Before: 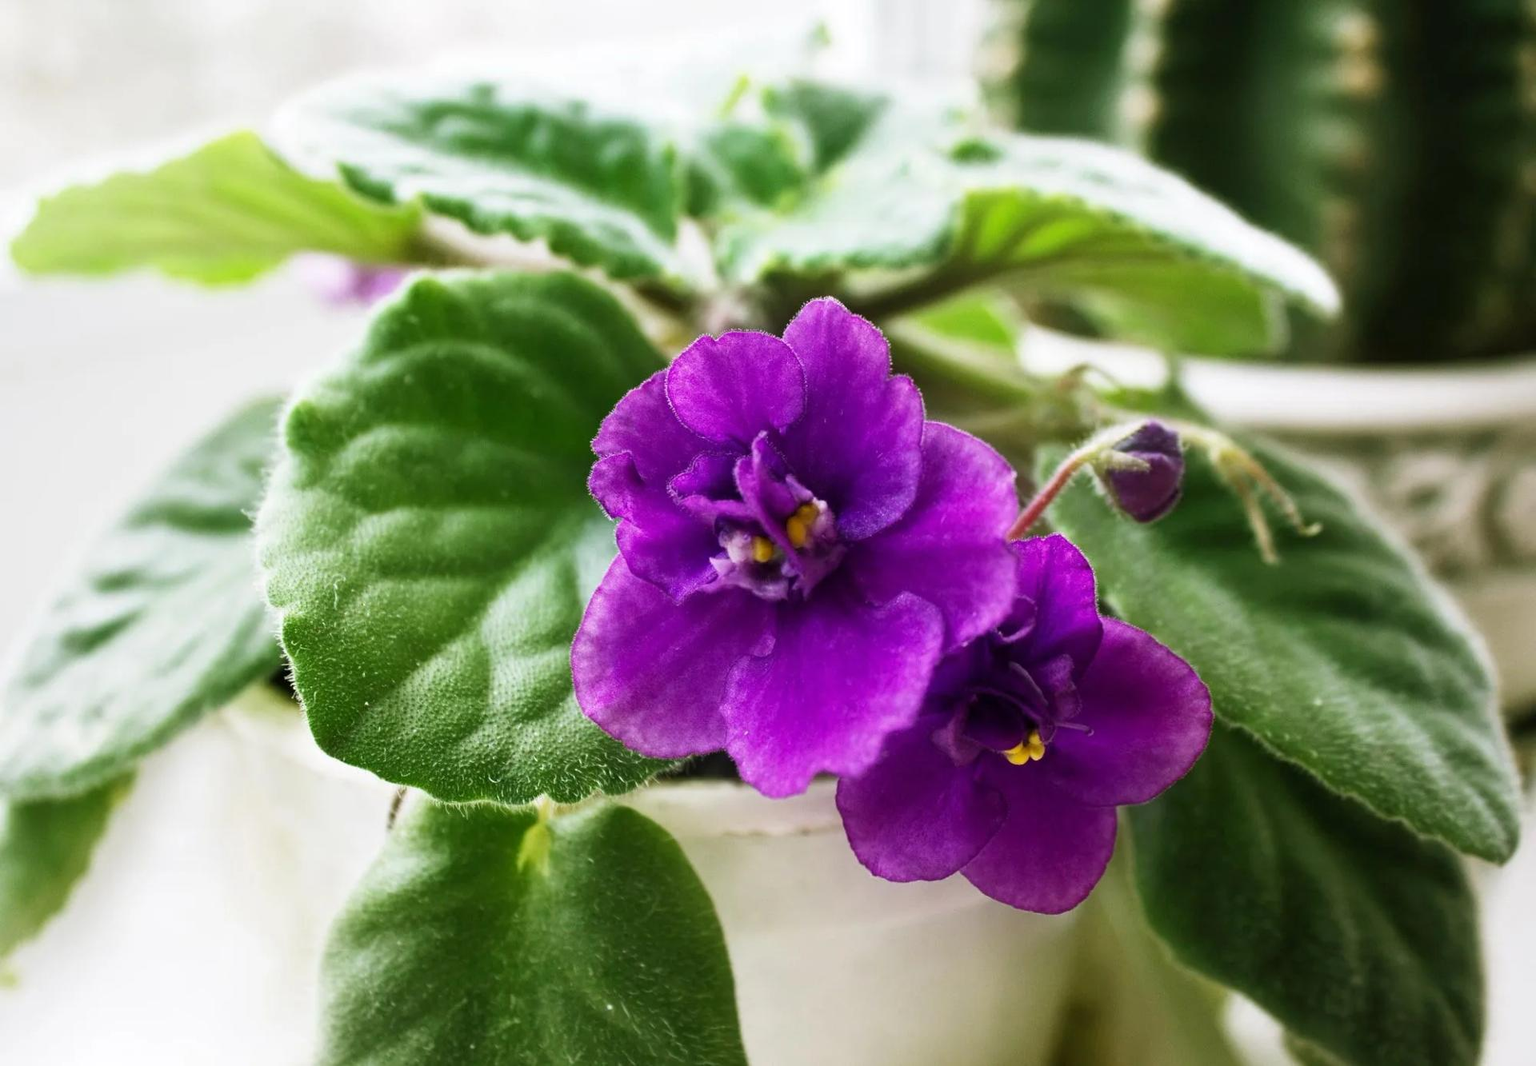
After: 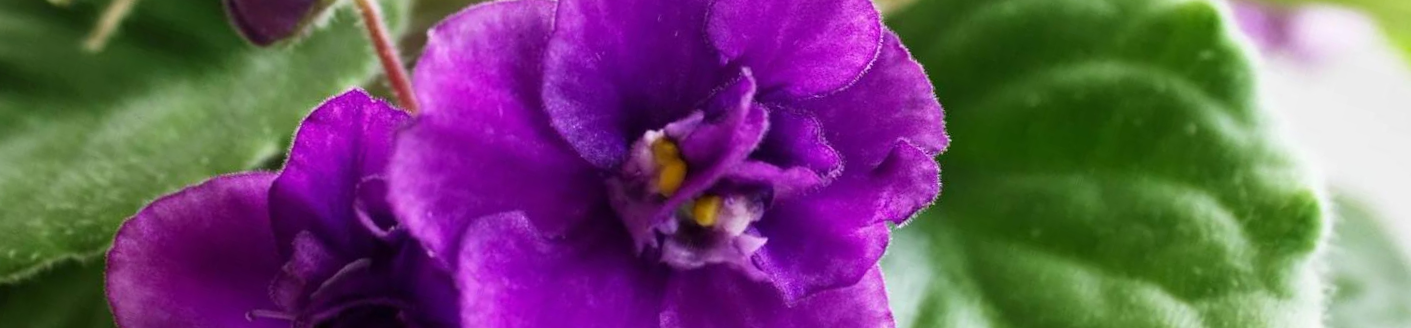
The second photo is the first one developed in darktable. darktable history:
crop and rotate: angle 16.12°, top 30.835%, bottom 35.653%
tone equalizer: on, module defaults
